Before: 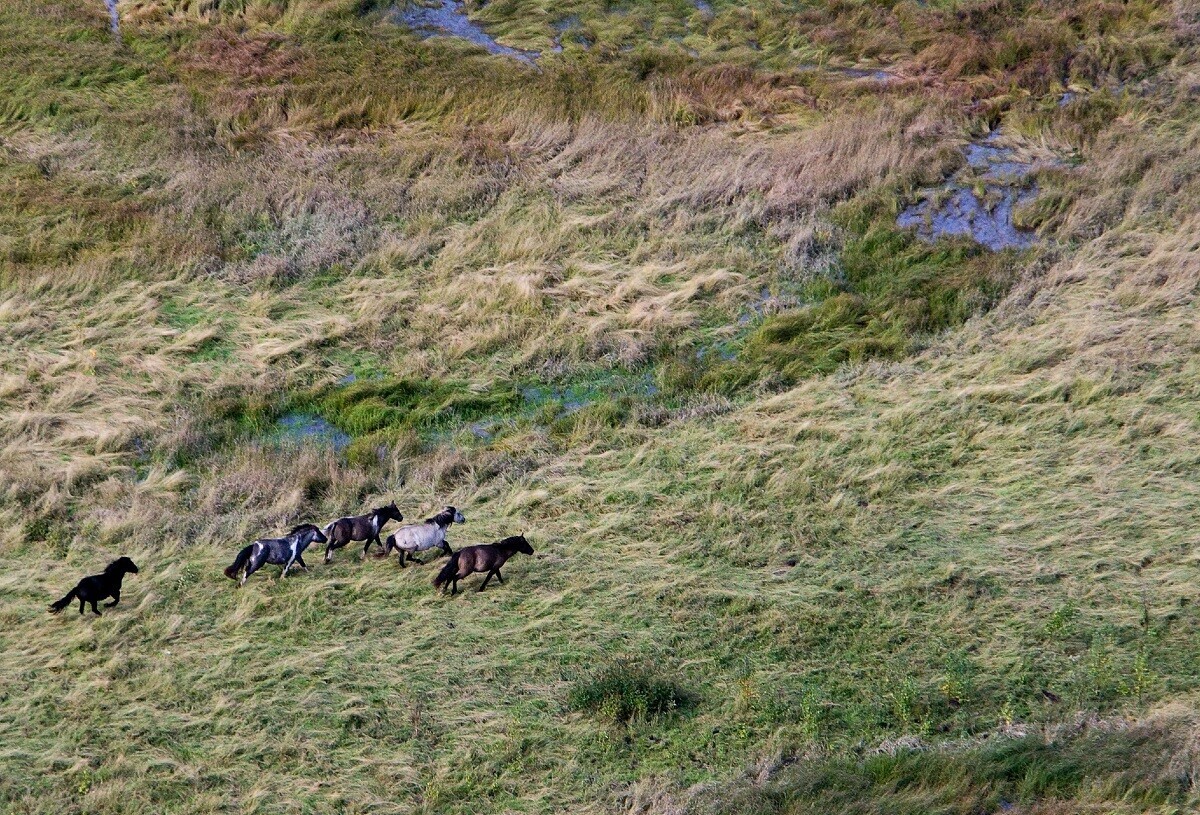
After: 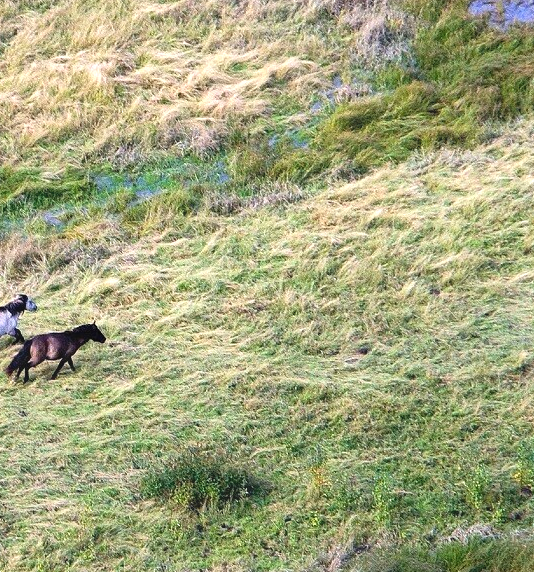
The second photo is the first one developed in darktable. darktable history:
crop: left 35.687%, top 26.039%, right 19.803%, bottom 3.432%
contrast equalizer: octaves 7, y [[0.439, 0.44, 0.442, 0.457, 0.493, 0.498], [0.5 ×6], [0.5 ×6], [0 ×6], [0 ×6]]
exposure: black level correction 0, exposure 0.951 EV, compensate highlight preservation false
